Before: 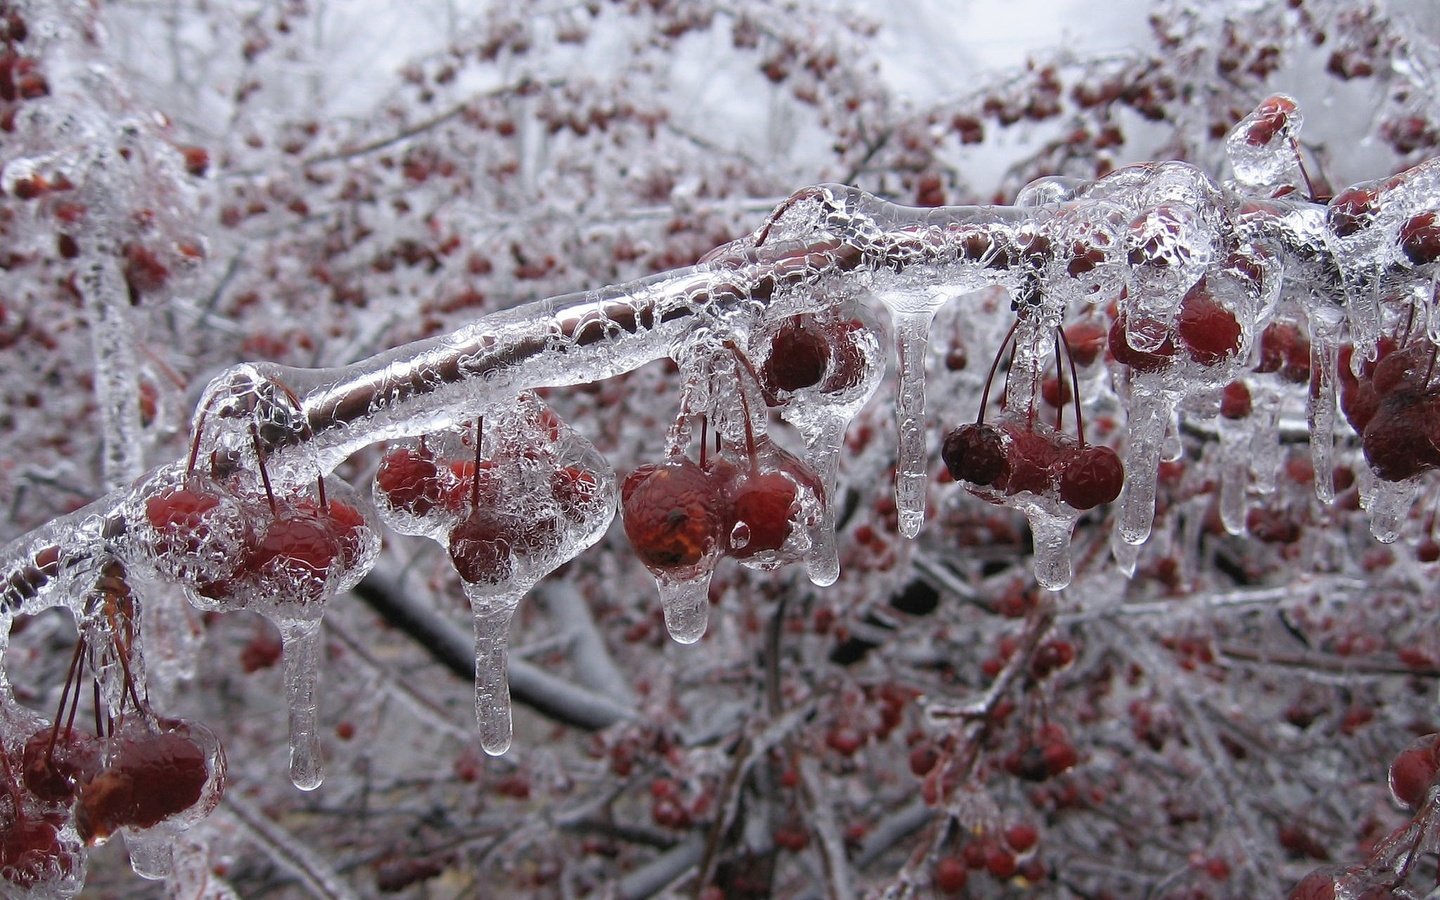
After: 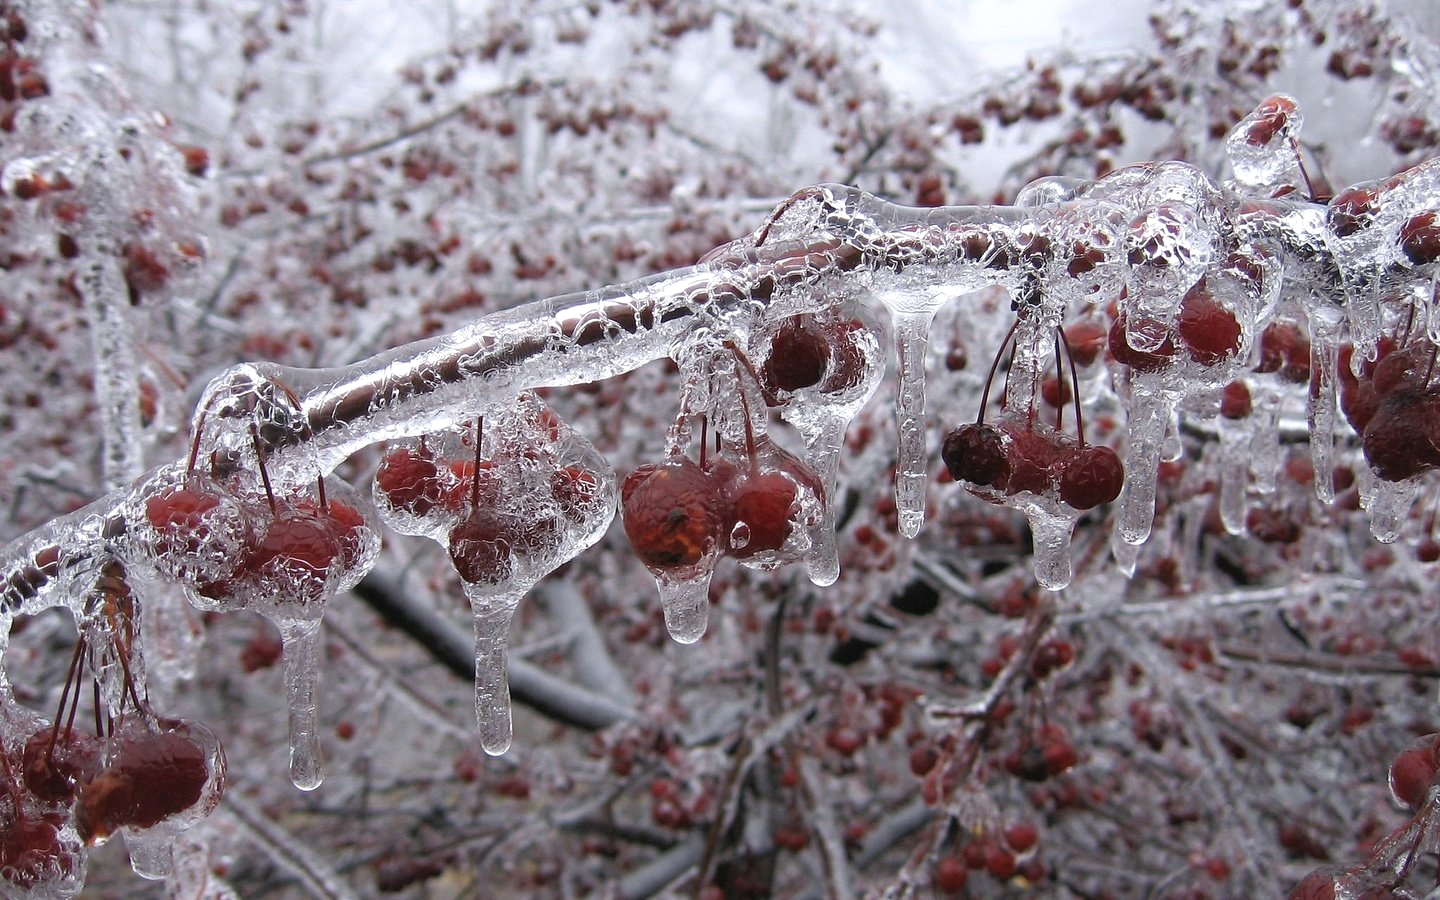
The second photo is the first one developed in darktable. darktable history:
contrast brightness saturation: saturation -0.069
levels: levels [0, 0.476, 0.951]
